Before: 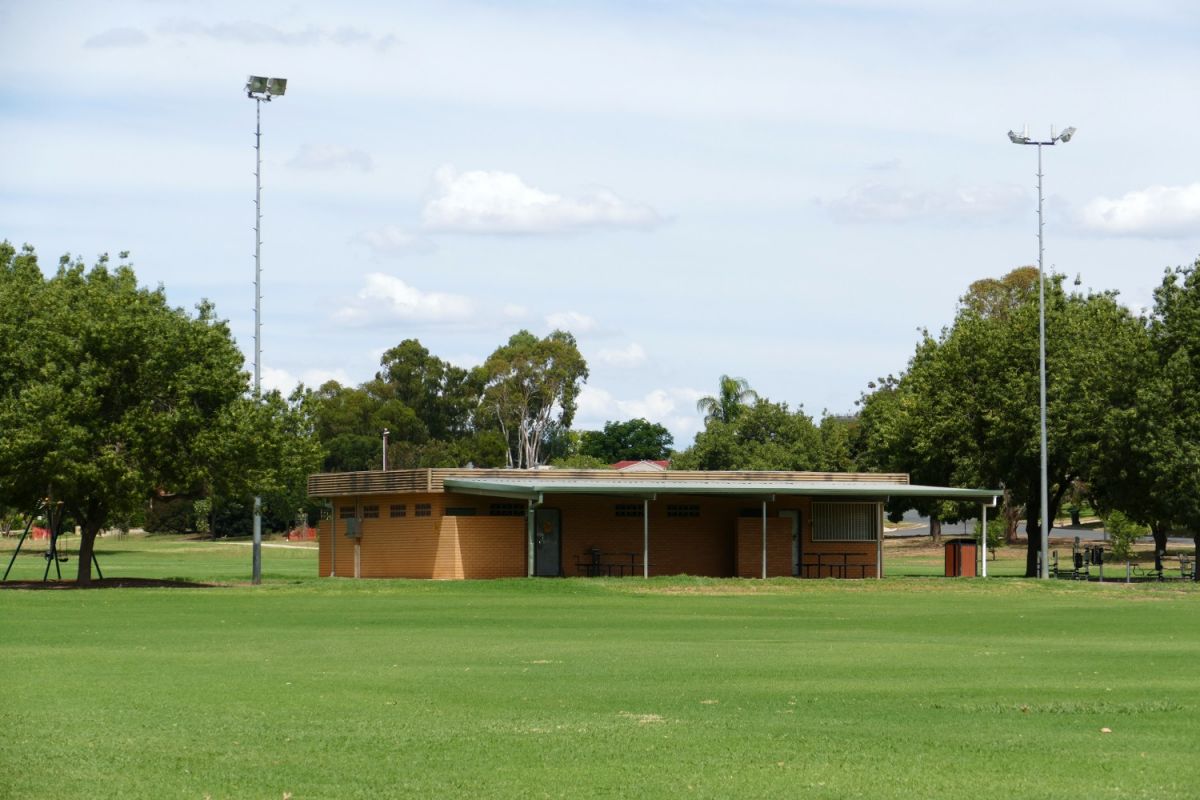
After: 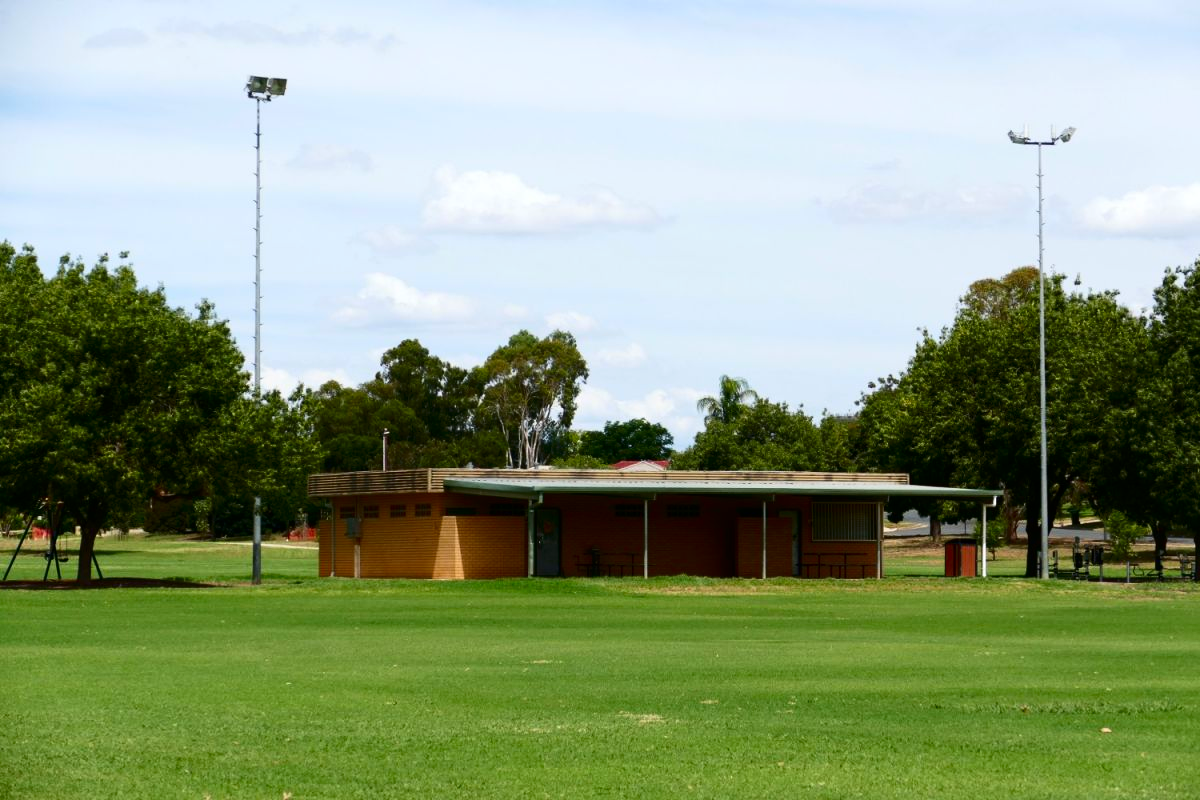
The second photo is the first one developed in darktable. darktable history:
contrast brightness saturation: contrast 0.188, brightness -0.105, saturation 0.213
